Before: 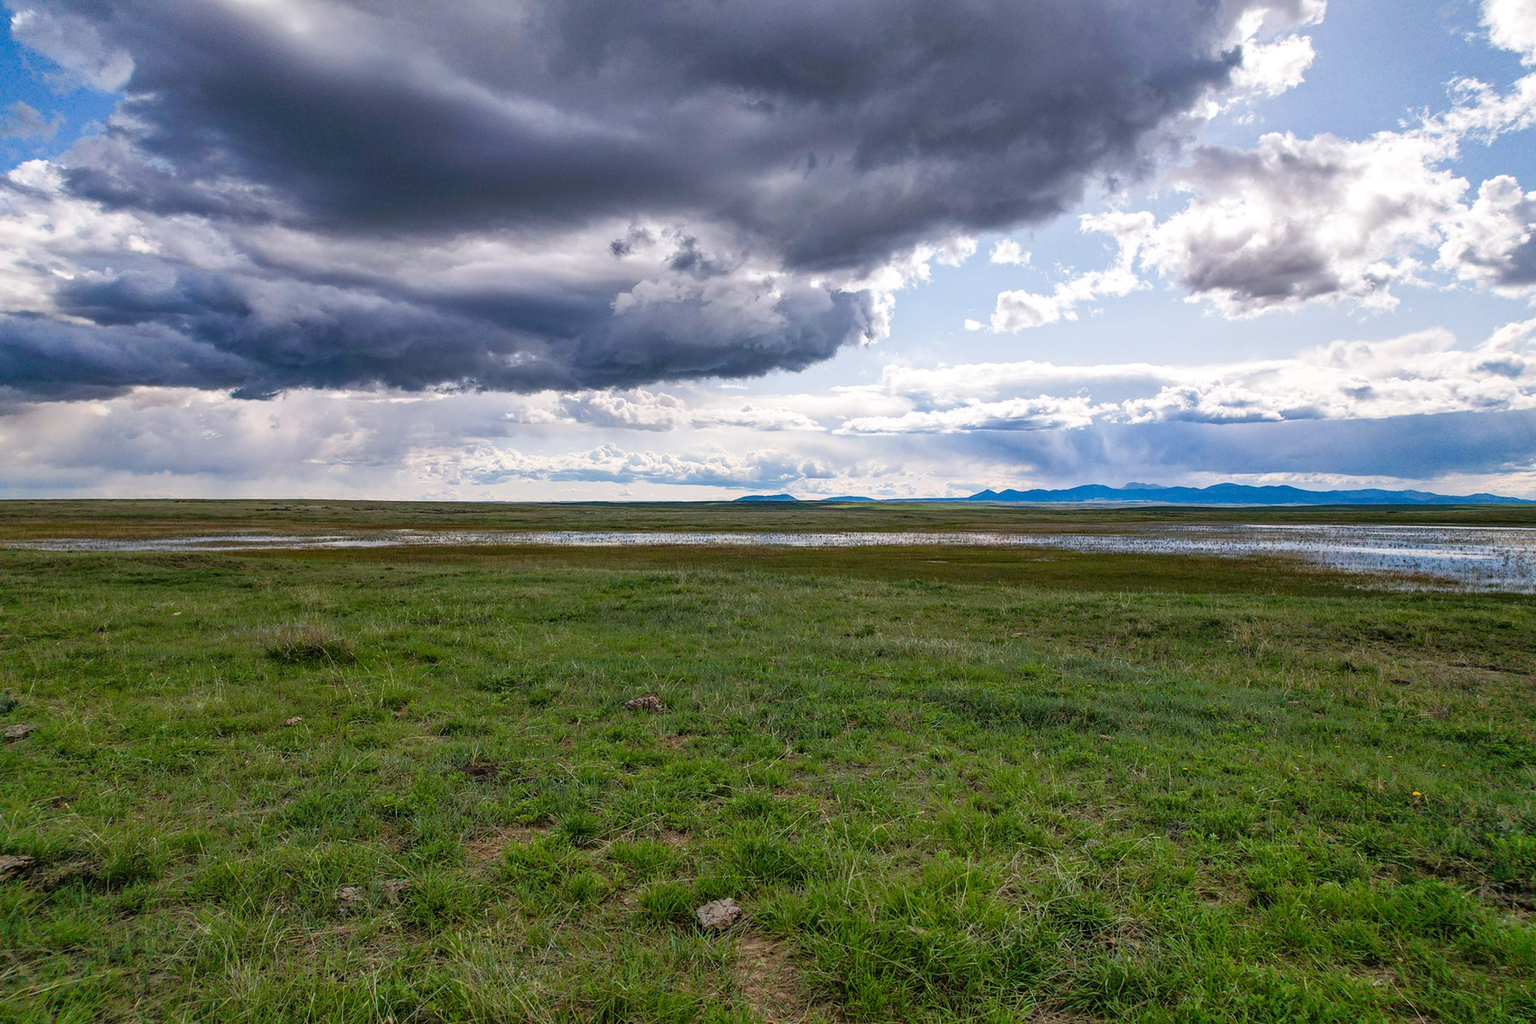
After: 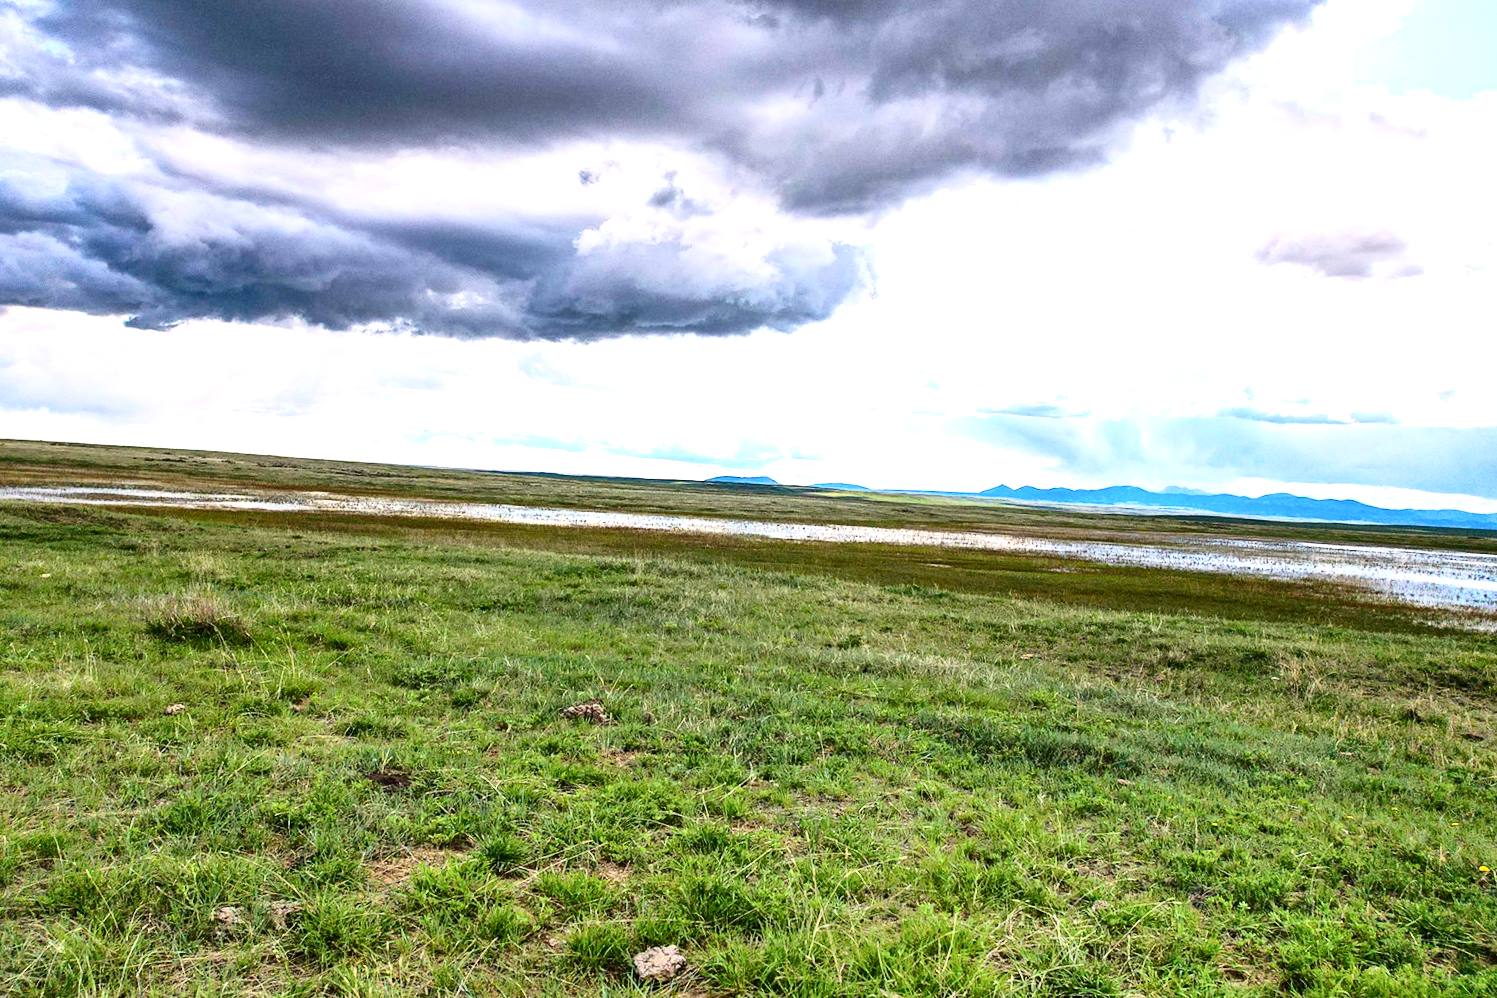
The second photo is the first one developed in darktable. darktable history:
white balance: red 1.009, blue 0.985
exposure: exposure 1.25 EV, compensate exposure bias true, compensate highlight preservation false
crop and rotate: angle -3.27°, left 5.211%, top 5.211%, right 4.607%, bottom 4.607%
contrast brightness saturation: contrast 0.28
